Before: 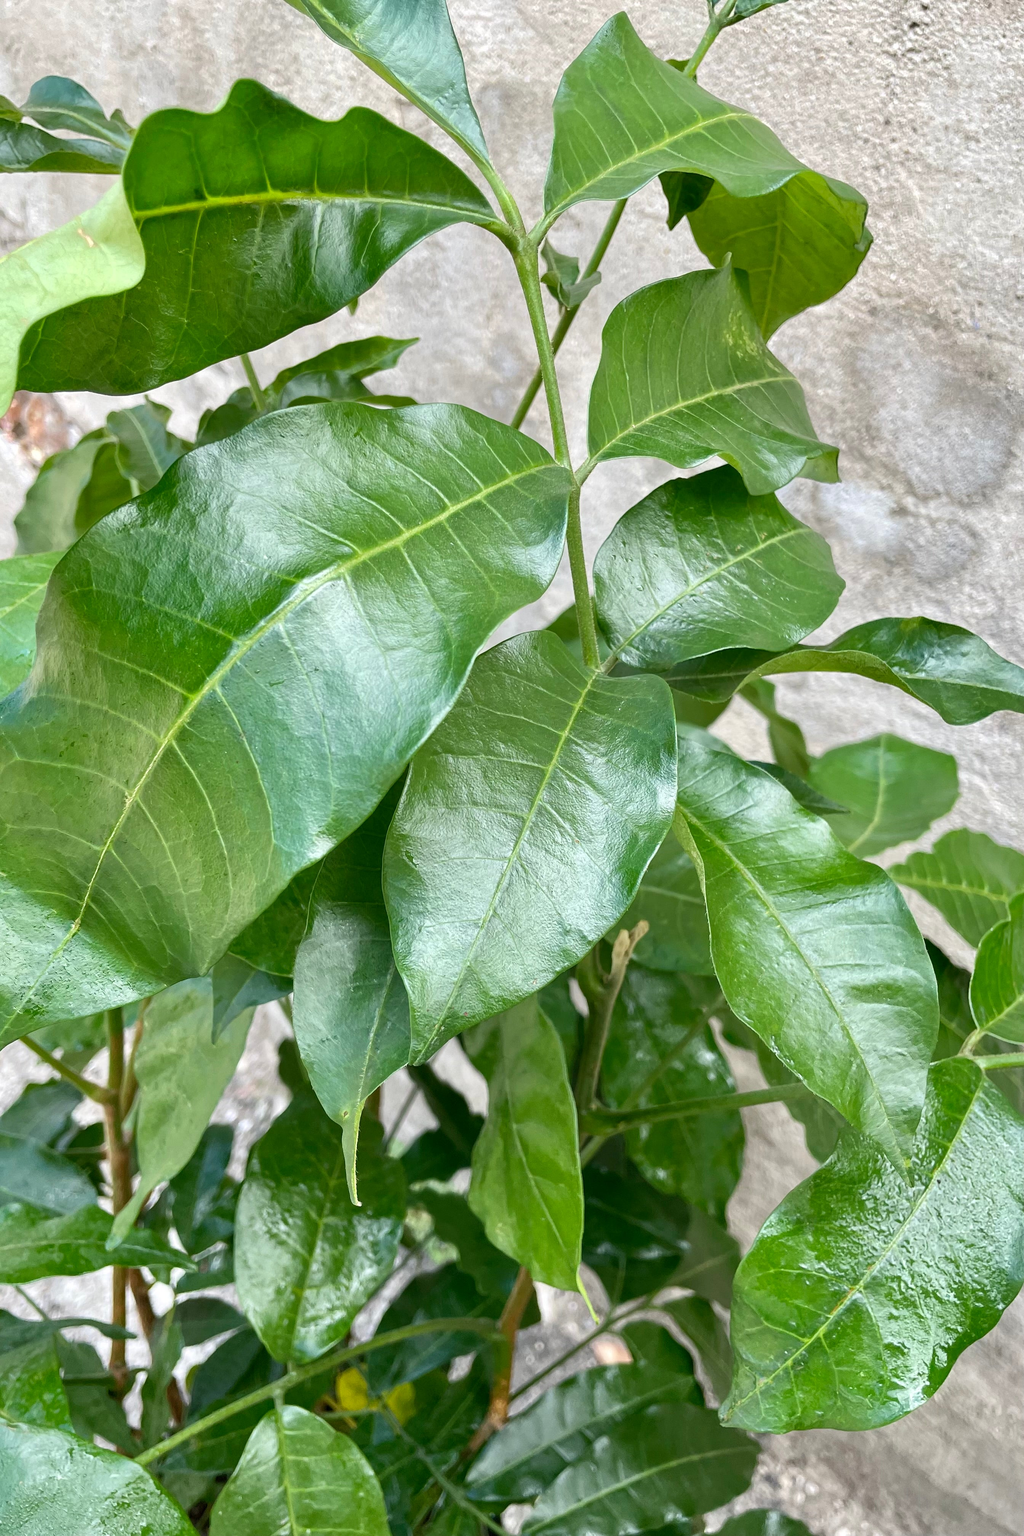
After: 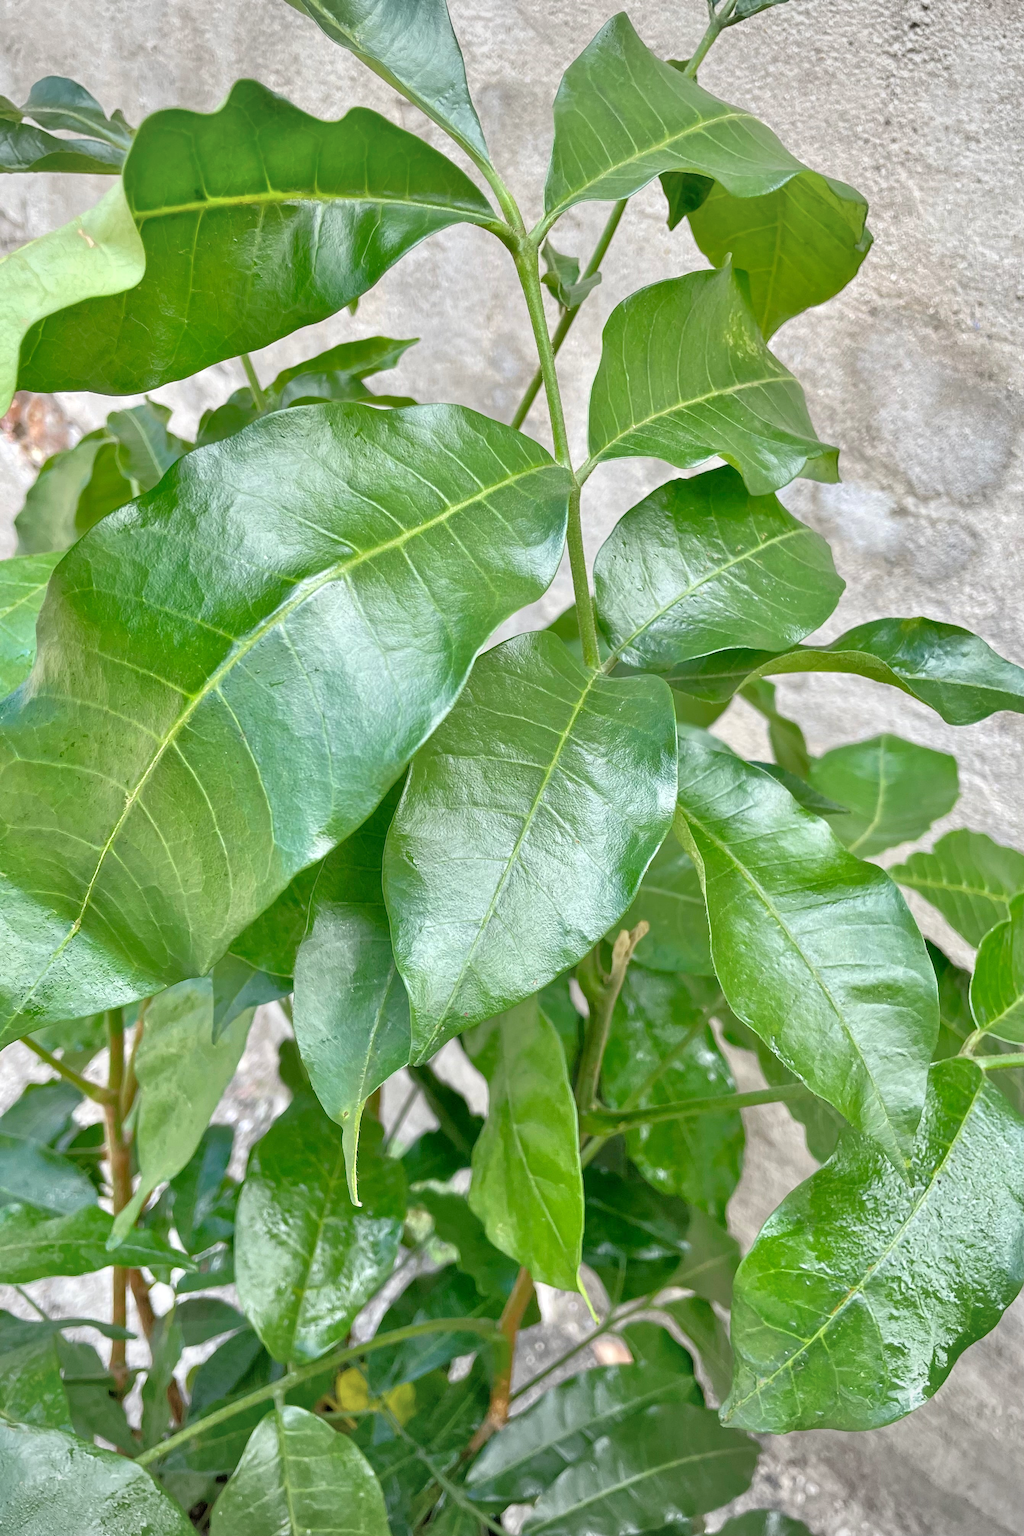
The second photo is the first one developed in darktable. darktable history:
vignetting: fall-off start 100.21%, brightness -0.19, saturation -0.309, width/height ratio 1.305
tone equalizer: -7 EV 0.149 EV, -6 EV 0.627 EV, -5 EV 1.13 EV, -4 EV 1.33 EV, -3 EV 1.12 EV, -2 EV 0.6 EV, -1 EV 0.149 EV
